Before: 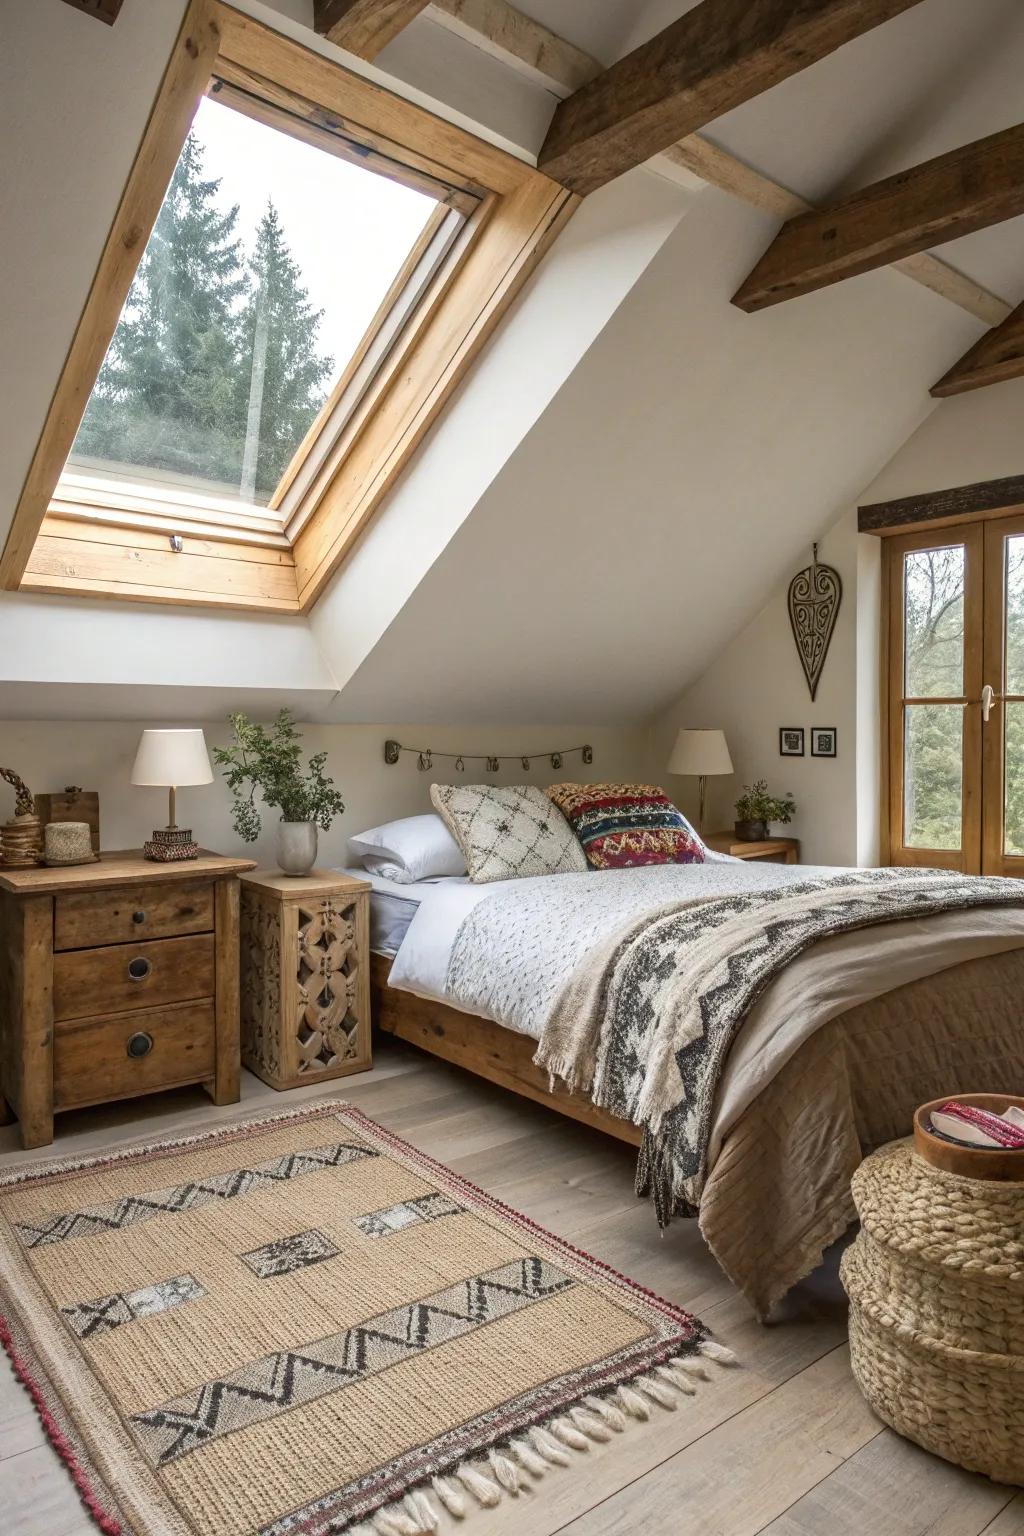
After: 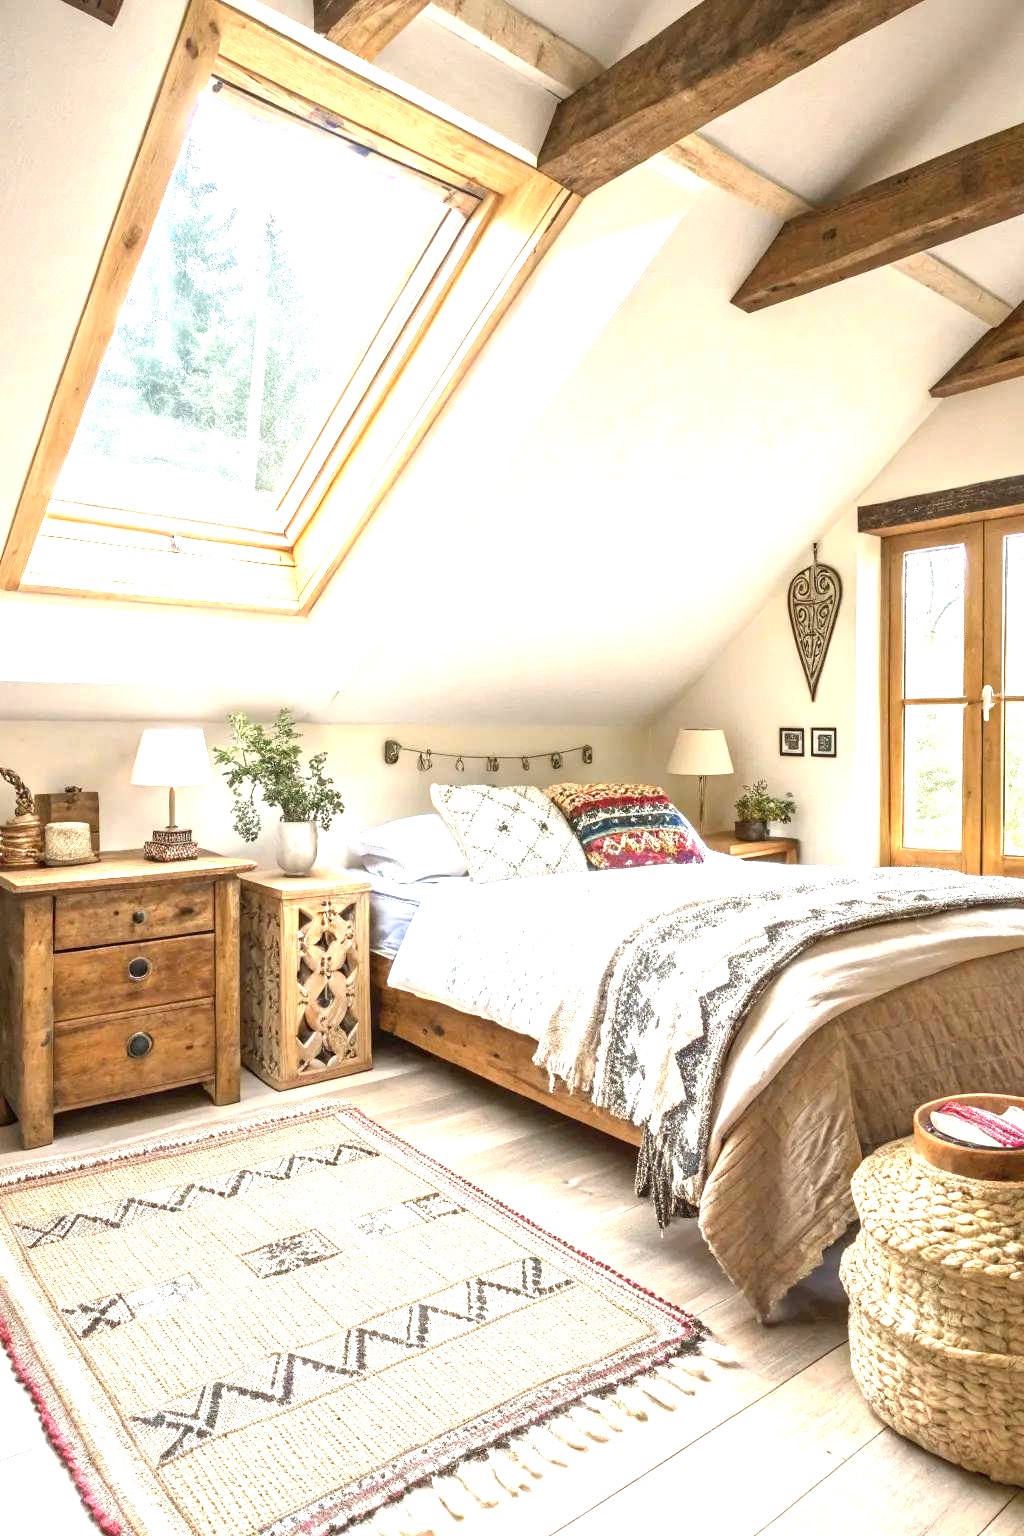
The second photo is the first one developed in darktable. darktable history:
exposure: exposure 1.99 EV, compensate highlight preservation false
color zones: curves: ch0 [(0, 0.497) (0.143, 0.5) (0.286, 0.5) (0.429, 0.483) (0.571, 0.116) (0.714, -0.006) (0.857, 0.28) (1, 0.497)], mix -63.09%
